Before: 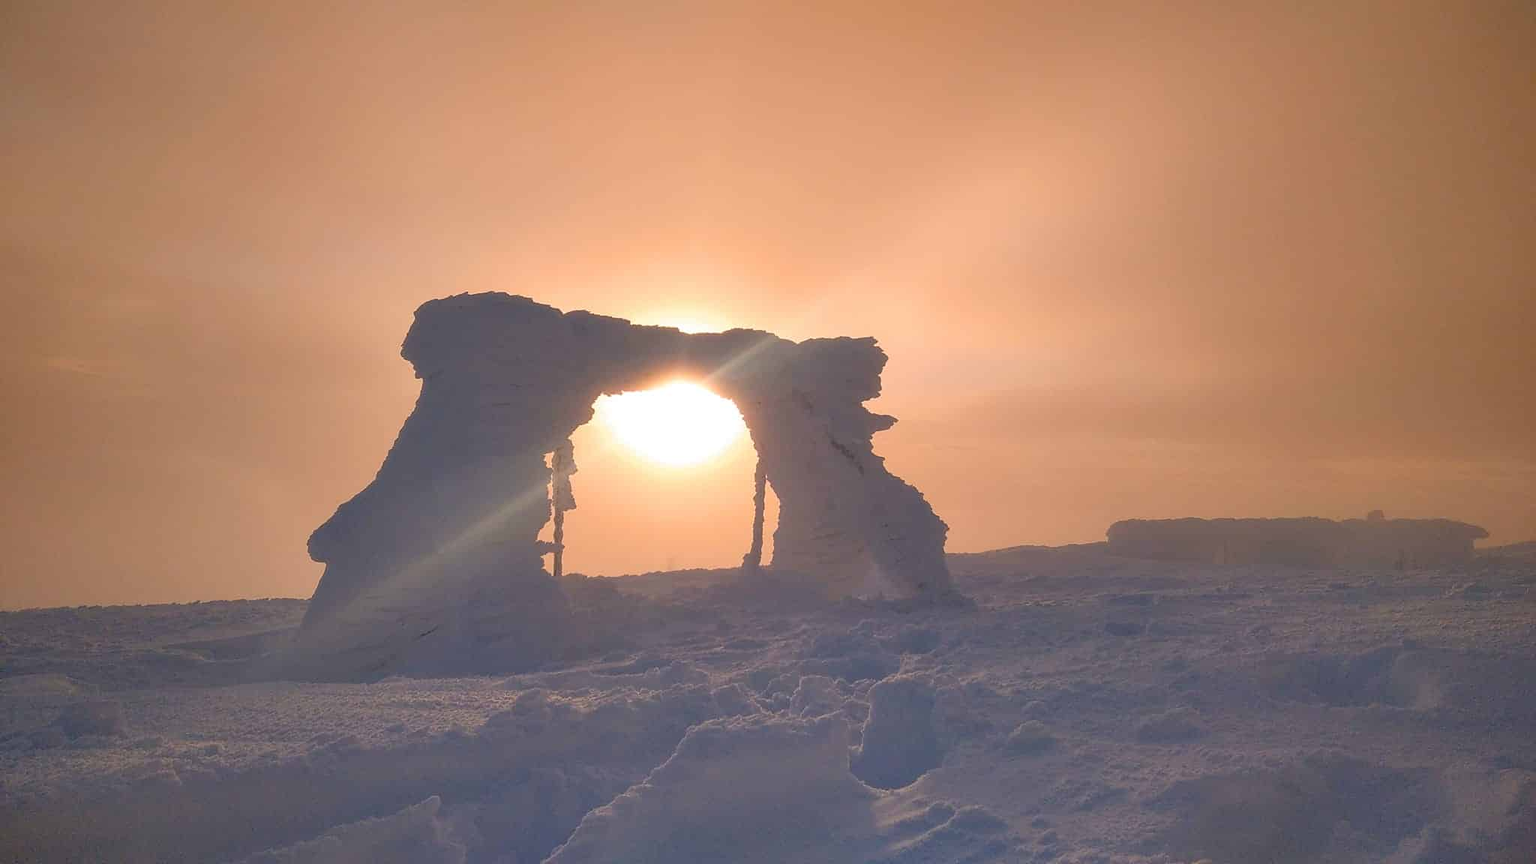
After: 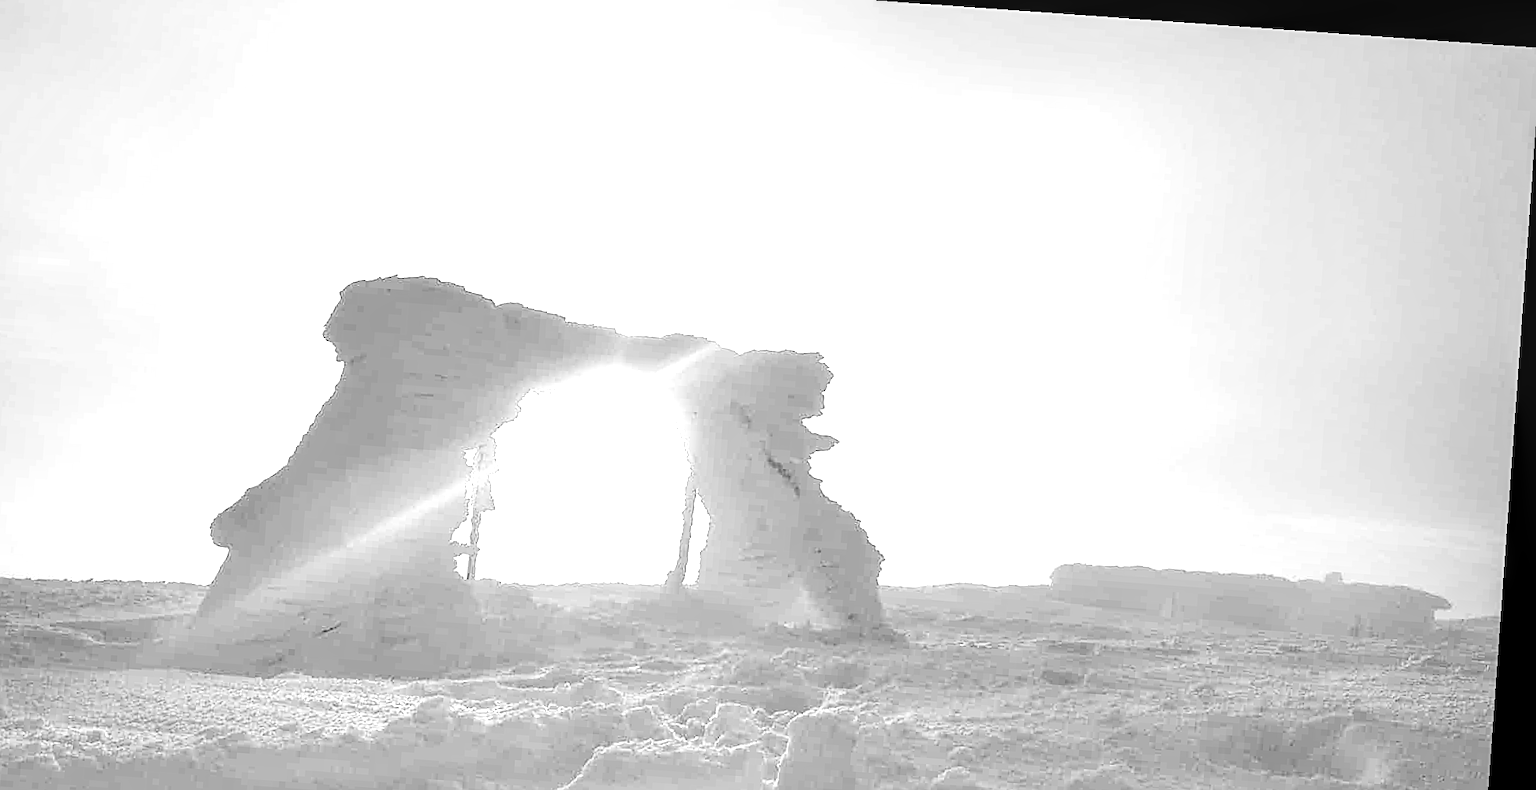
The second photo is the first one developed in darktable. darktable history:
crop: left 8.155%, top 6.611%, bottom 15.385%
contrast brightness saturation: contrast 0.2, brightness 0.15, saturation 0.14
white balance: red 1, blue 1
rotate and perspective: rotation 4.1°, automatic cropping off
exposure: black level correction 0.001, exposure 1.822 EV, compensate exposure bias true, compensate highlight preservation false
monochrome: a 16.06, b 15.48, size 1
local contrast: highlights 60%, shadows 60%, detail 160%
sharpen: on, module defaults
